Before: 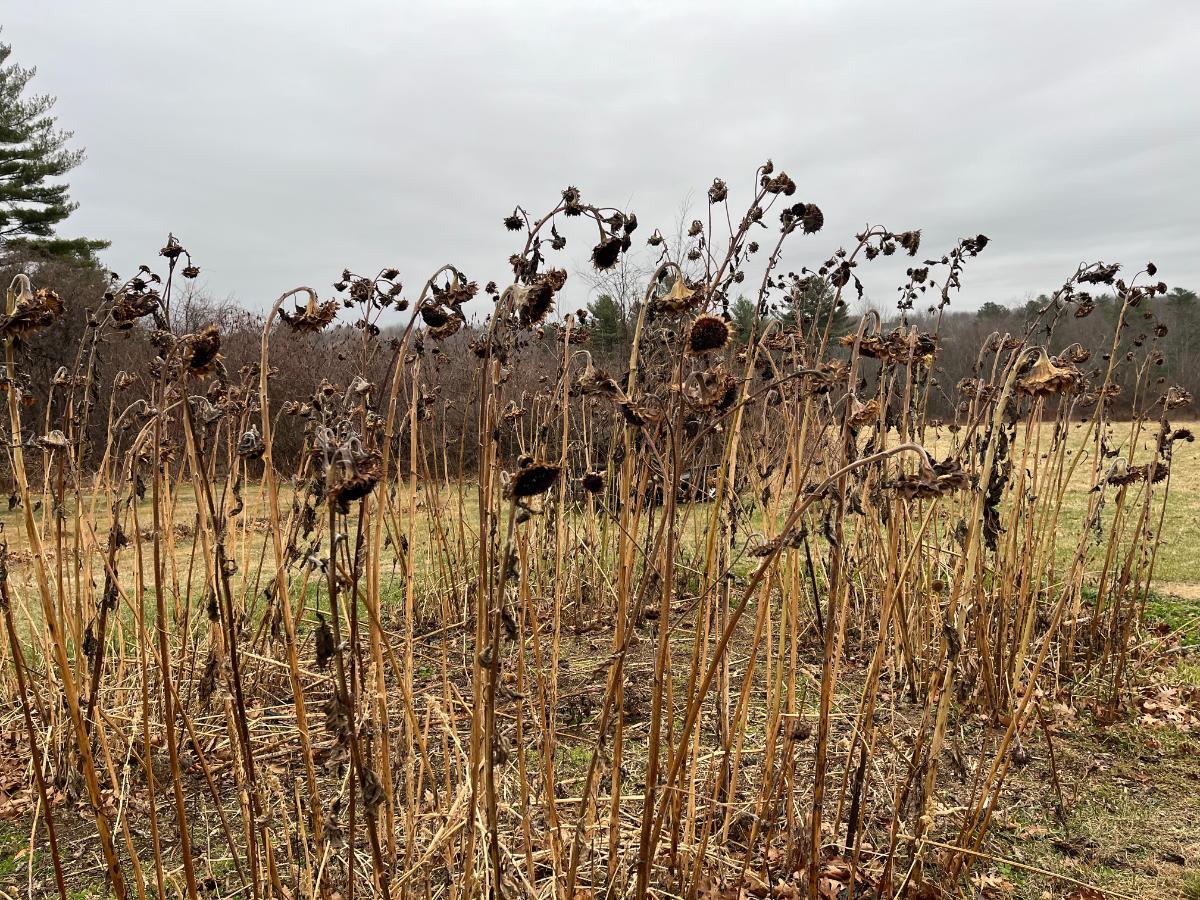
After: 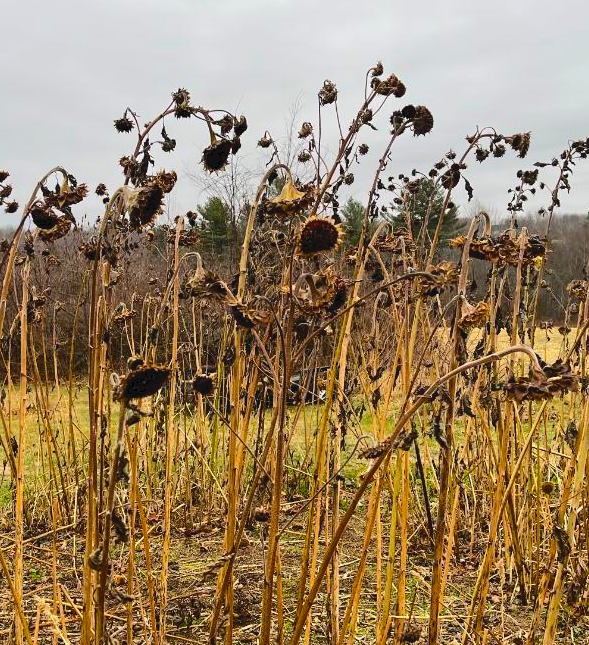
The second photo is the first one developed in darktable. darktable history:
color balance rgb: shadows lift › chroma 0.967%, shadows lift › hue 115°, linear chroma grading › global chroma 9.027%, perceptual saturation grading › global saturation 30.714%
crop: left 32.517%, top 10.933%, right 18.383%, bottom 17.323%
tone curve: curves: ch0 [(0, 0) (0.003, 0.054) (0.011, 0.058) (0.025, 0.069) (0.044, 0.087) (0.069, 0.1) (0.1, 0.123) (0.136, 0.152) (0.177, 0.183) (0.224, 0.234) (0.277, 0.291) (0.335, 0.367) (0.399, 0.441) (0.468, 0.524) (0.543, 0.6) (0.623, 0.673) (0.709, 0.744) (0.801, 0.812) (0.898, 0.89) (1, 1)], color space Lab, independent channels, preserve colors none
